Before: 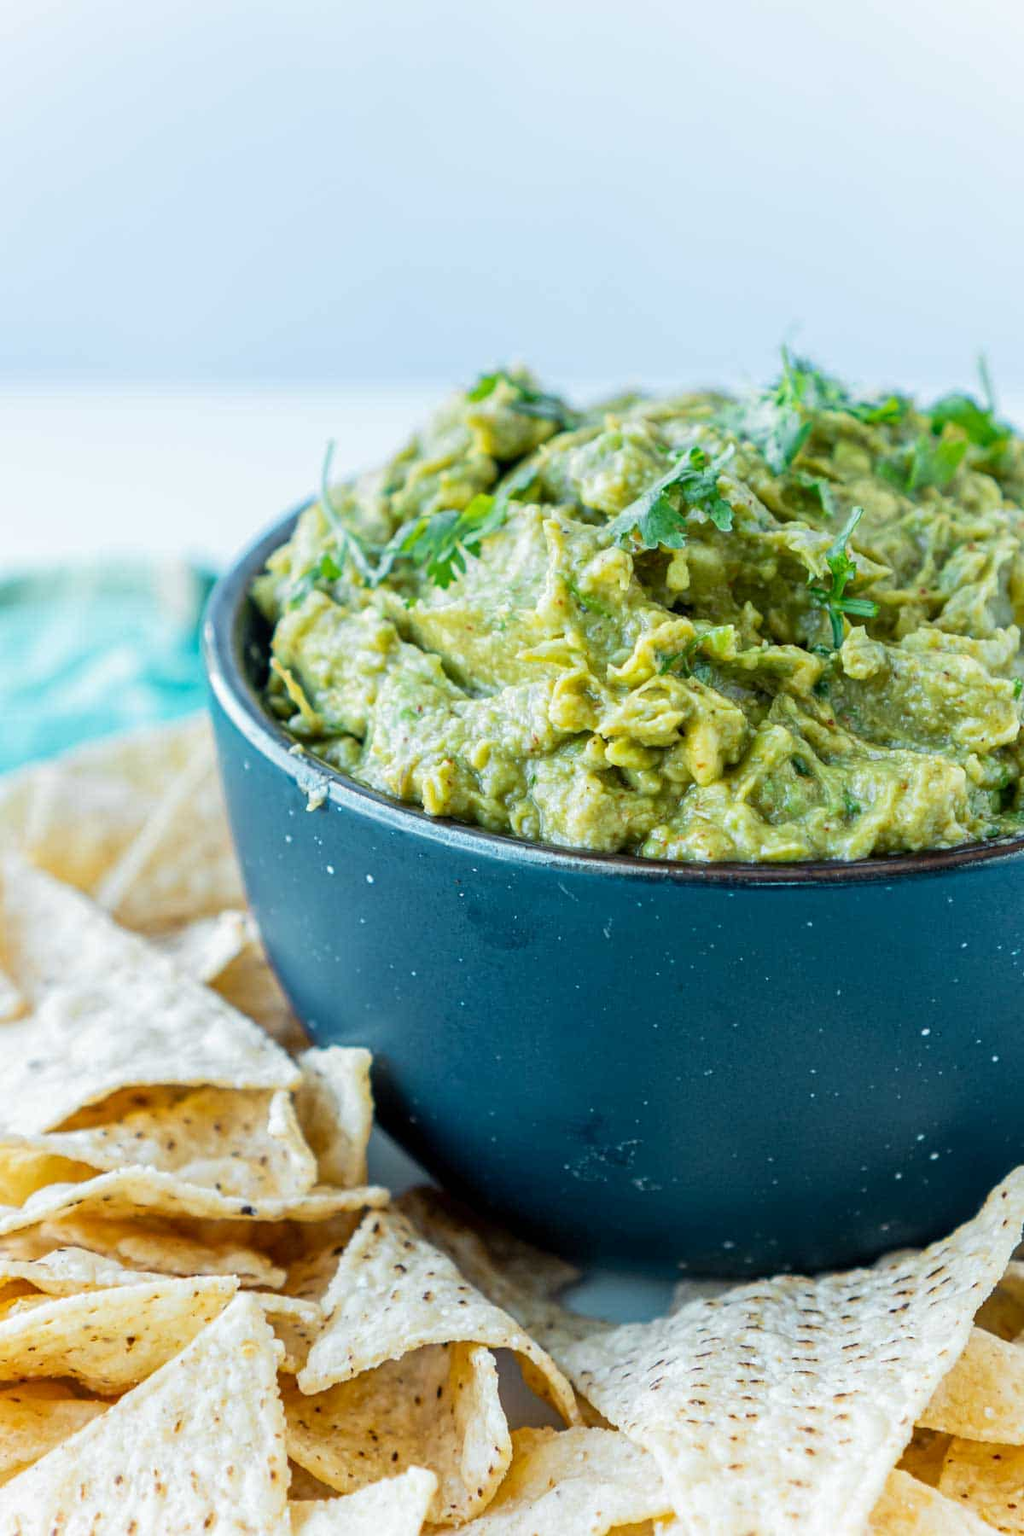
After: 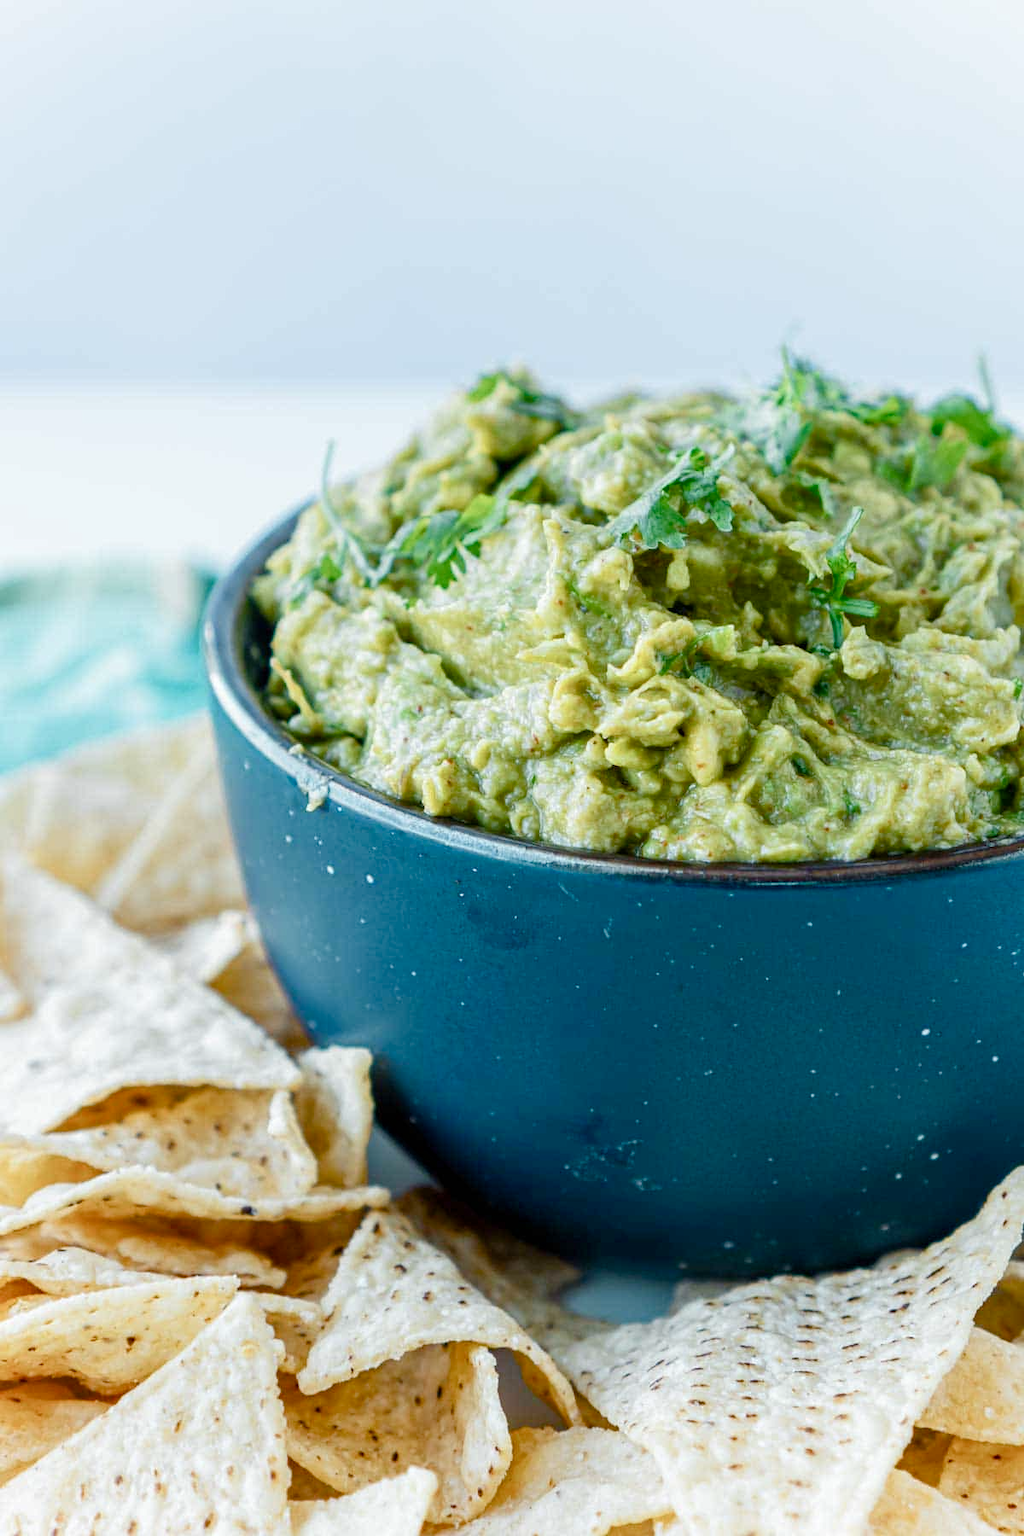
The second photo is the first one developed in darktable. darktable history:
color balance rgb: perceptual saturation grading › global saturation 20%, perceptual saturation grading › highlights -49.611%, perceptual saturation grading › shadows 25.366%
